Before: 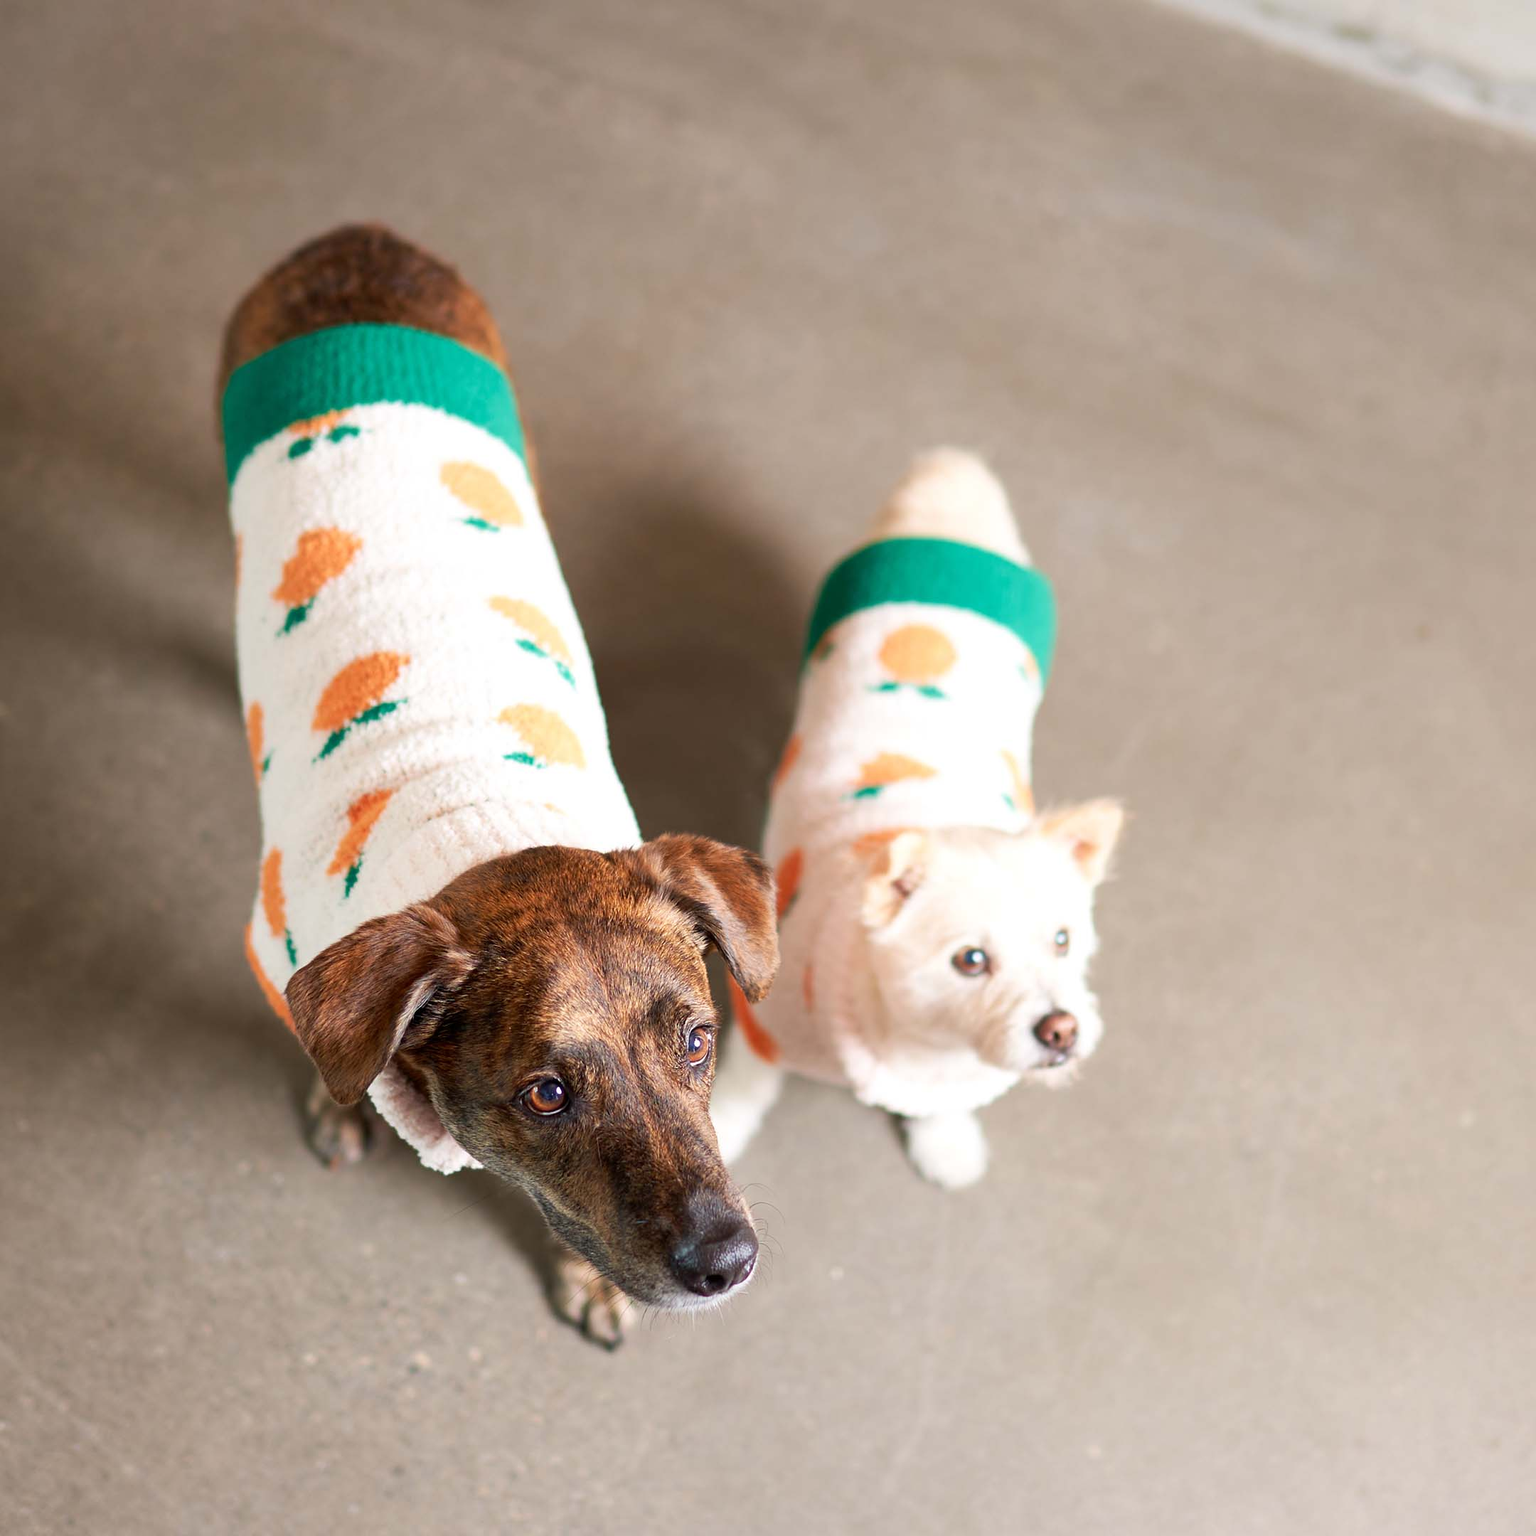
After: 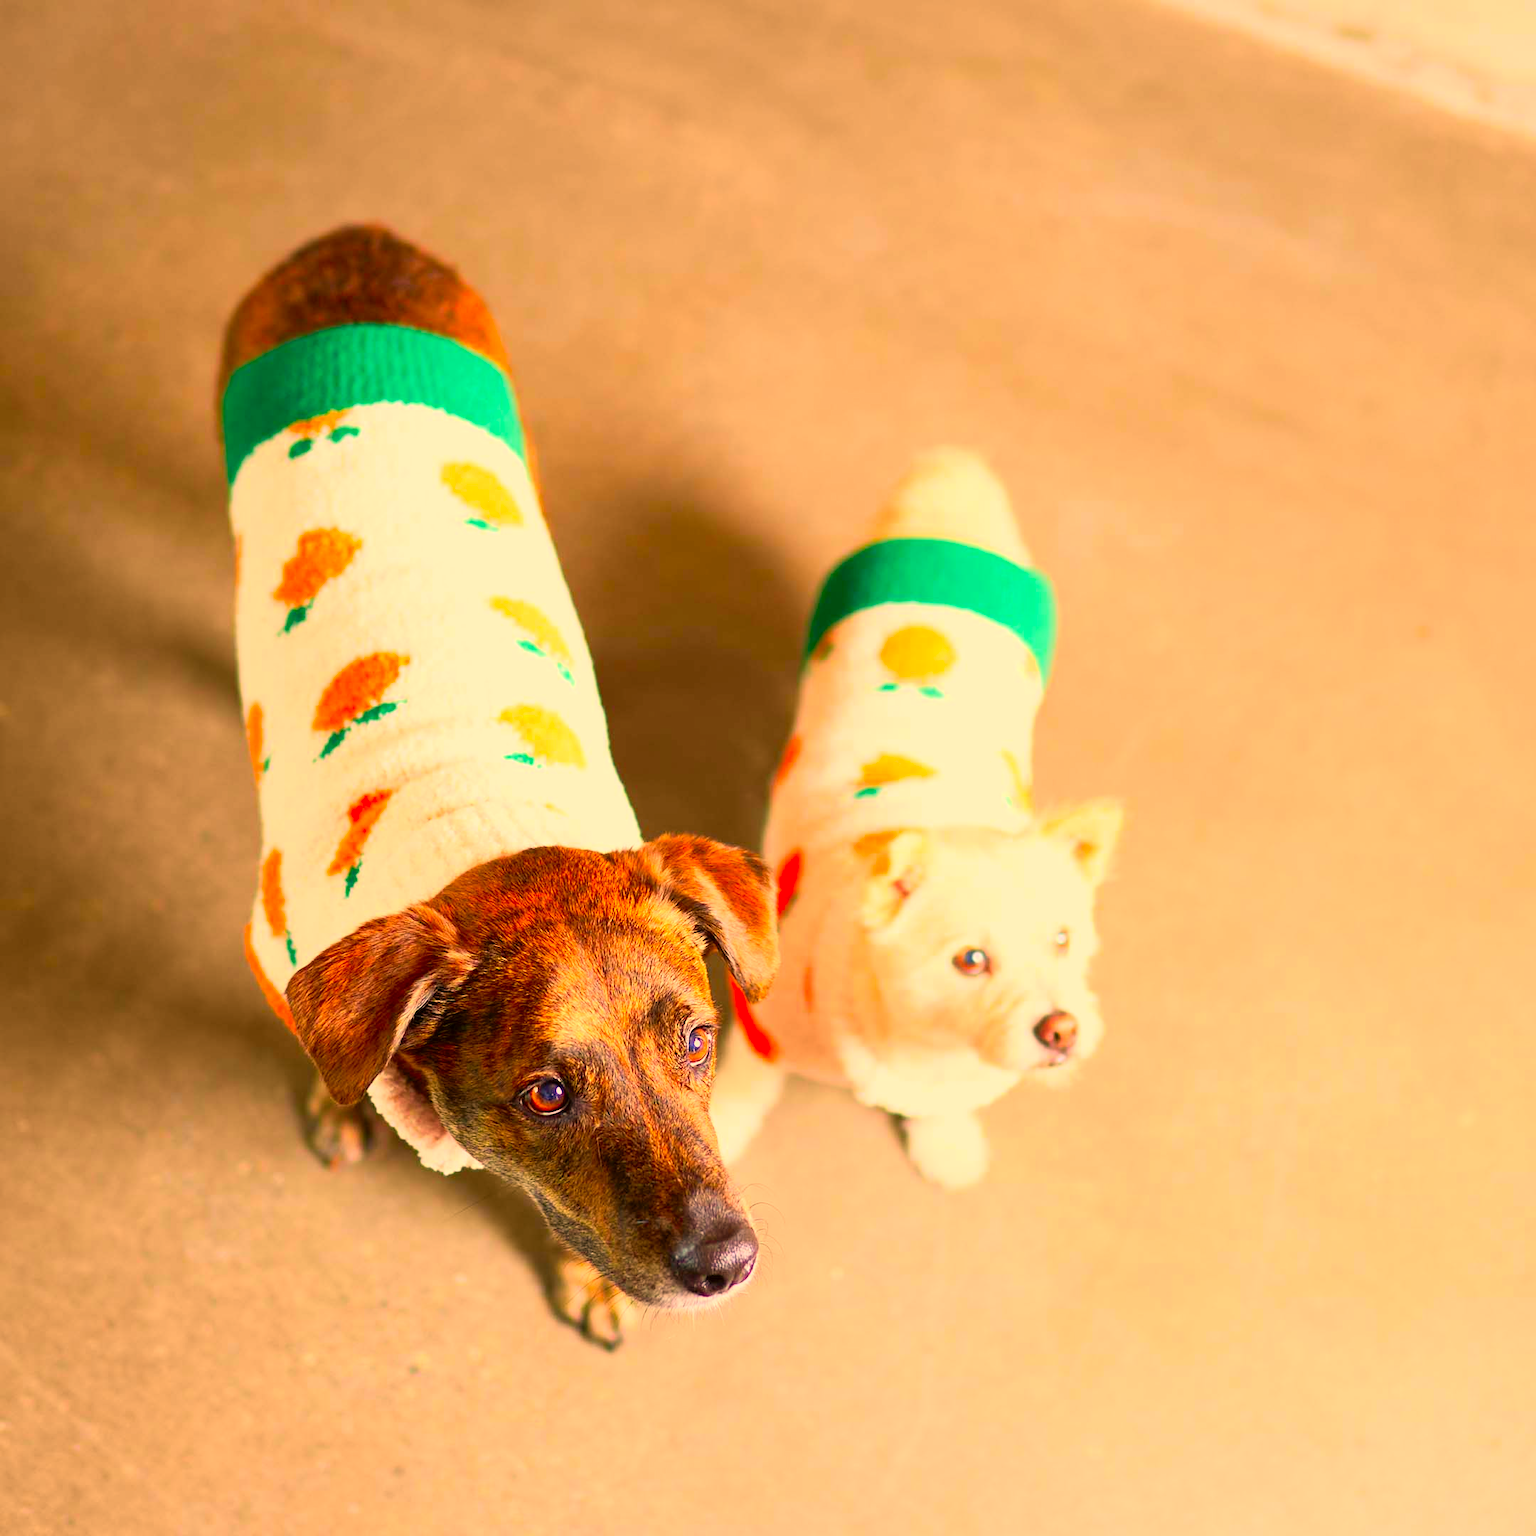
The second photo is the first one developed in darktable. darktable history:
color correction: highlights a* 17.94, highlights b* 35.39, shadows a* 1.48, shadows b* 6.42, saturation 1.01
contrast brightness saturation: contrast 0.2, brightness 0.2, saturation 0.8
